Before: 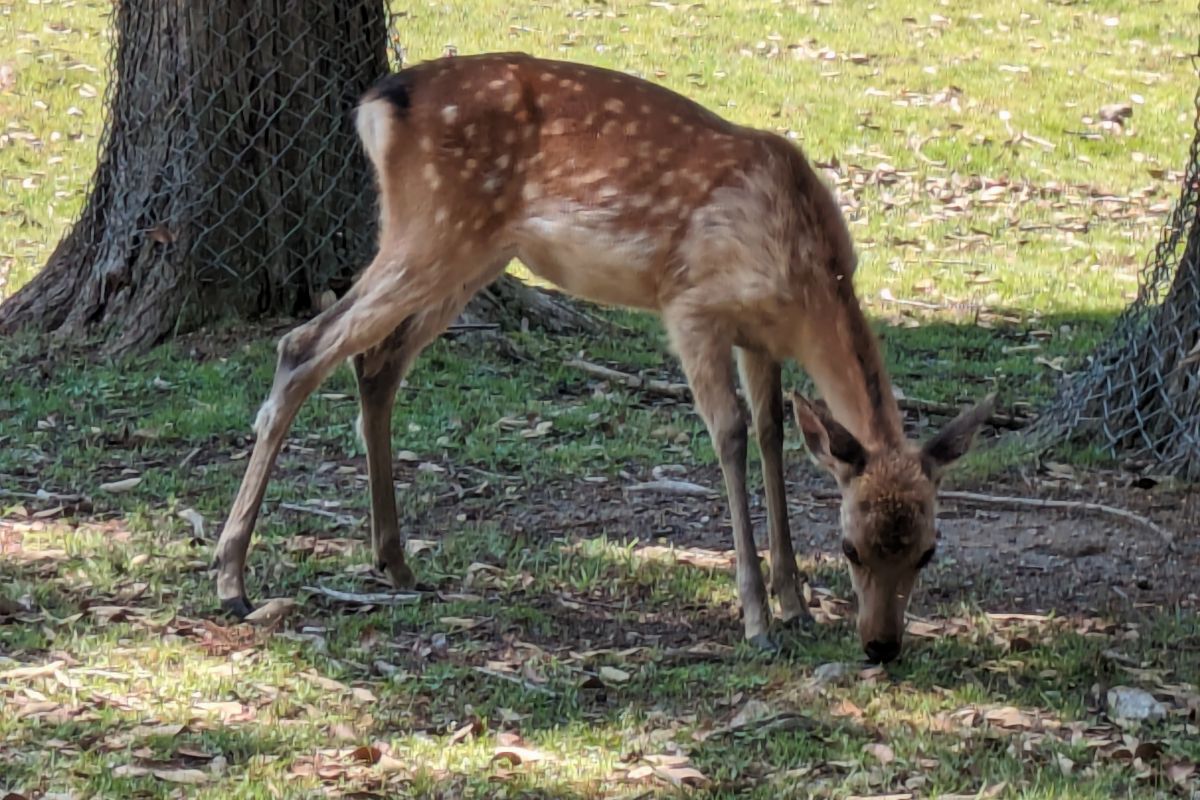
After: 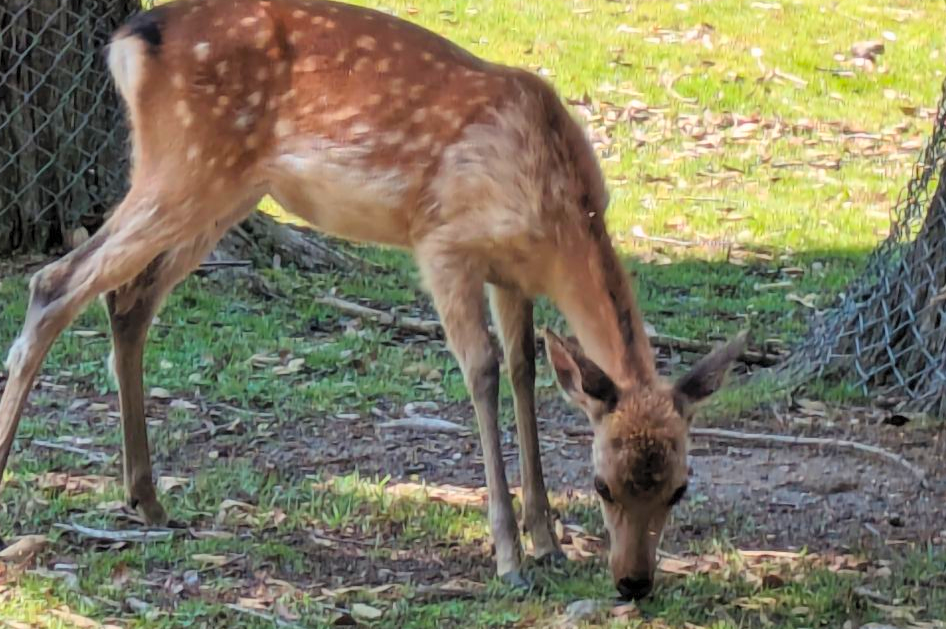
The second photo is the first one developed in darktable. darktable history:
crop and rotate: left 20.74%, top 7.912%, right 0.375%, bottom 13.378%
contrast brightness saturation: contrast 0.07, brightness 0.18, saturation 0.4
